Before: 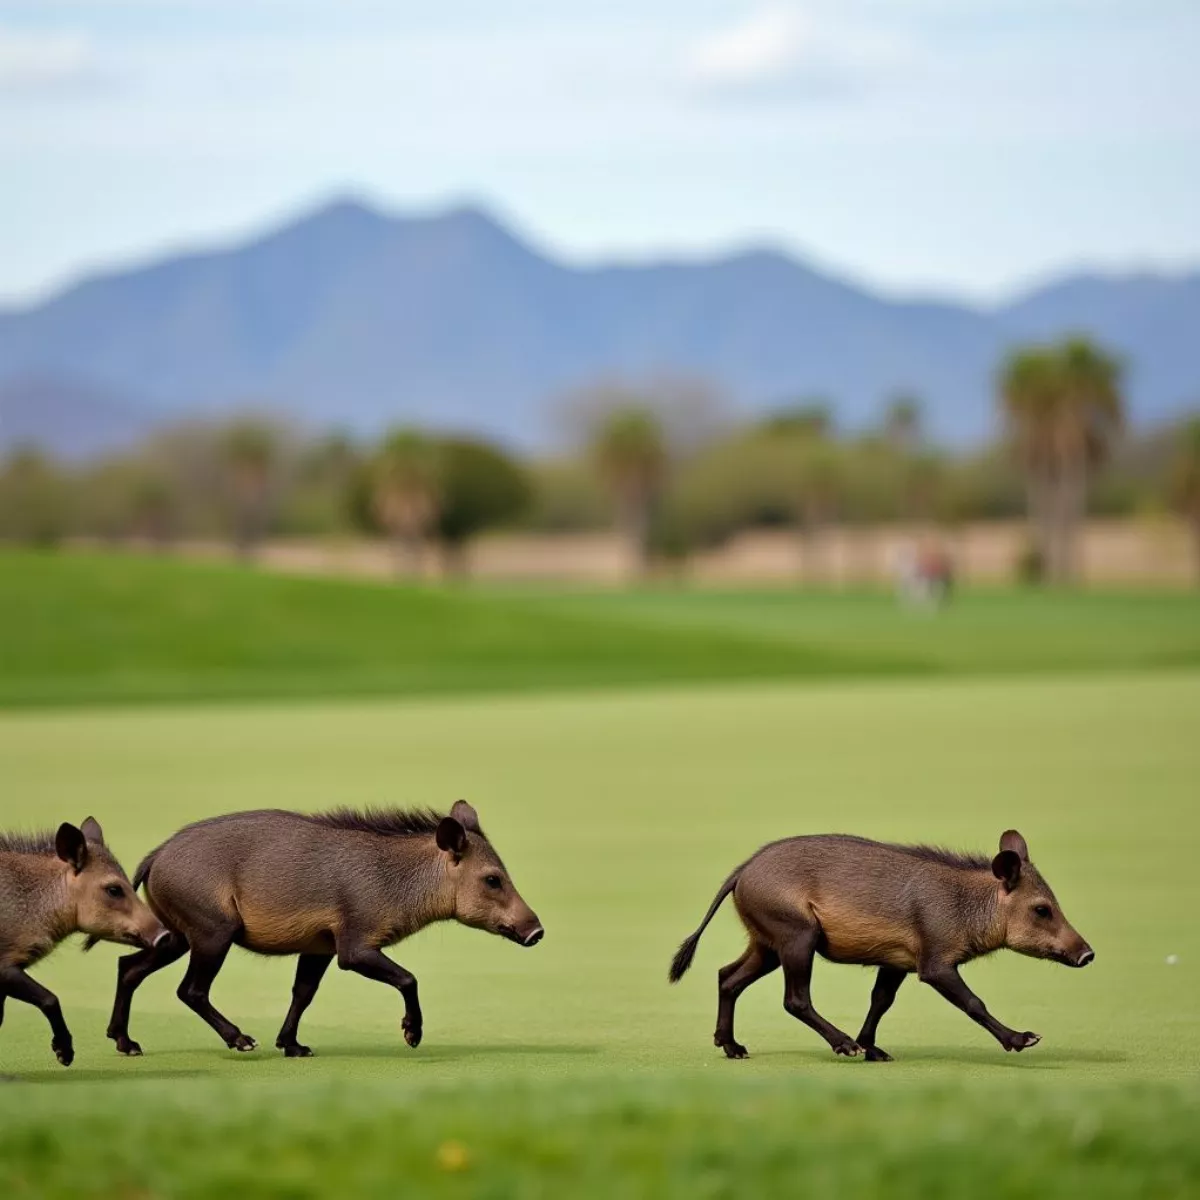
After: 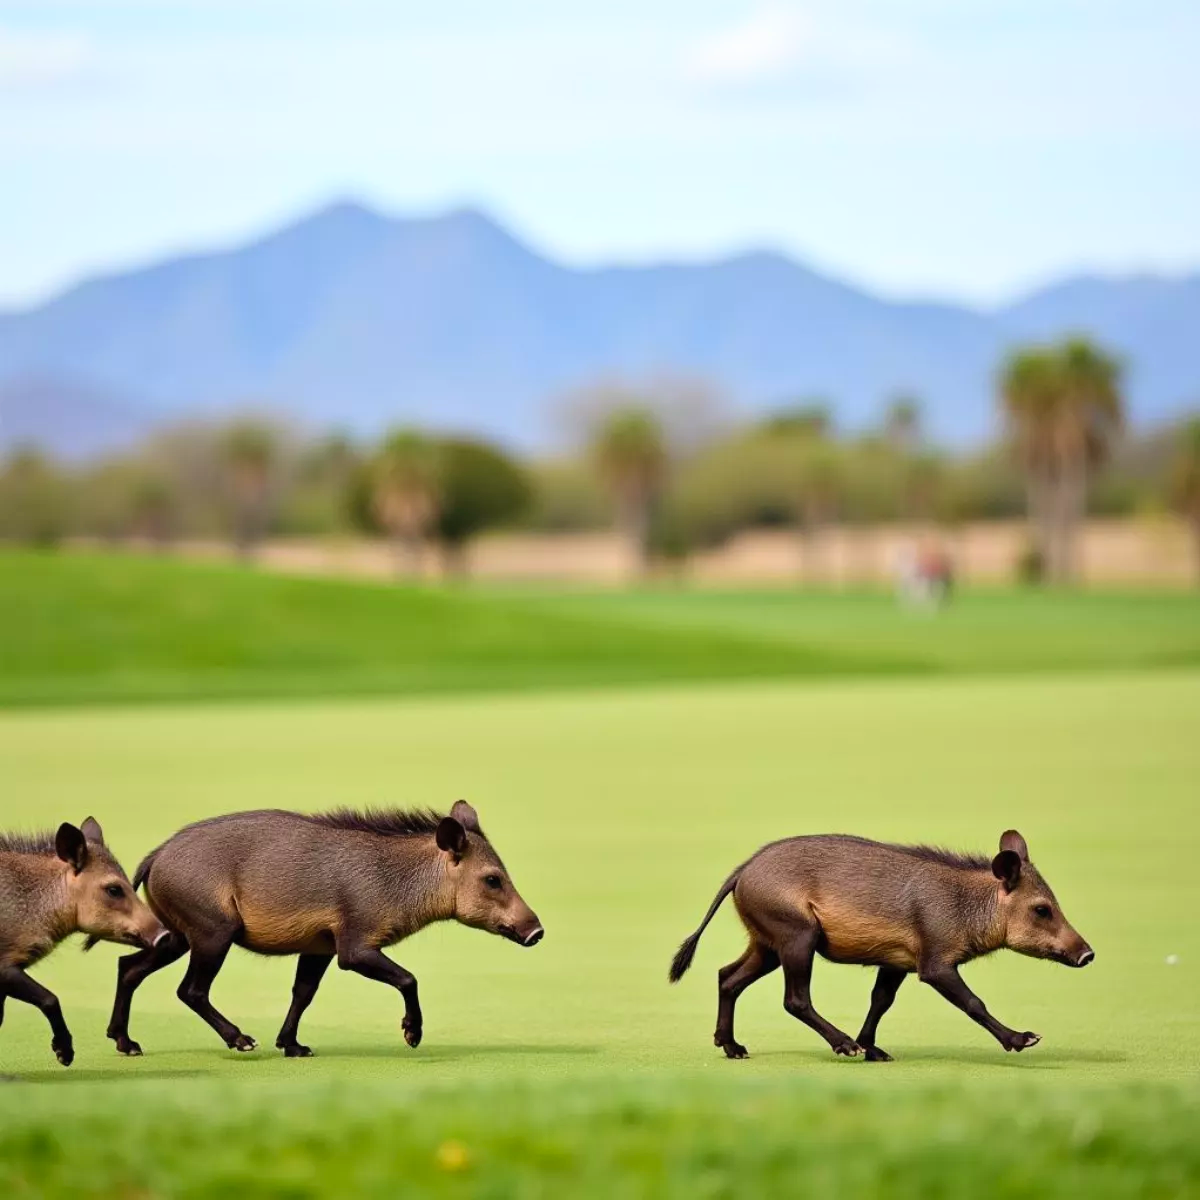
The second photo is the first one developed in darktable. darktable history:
contrast brightness saturation: contrast 0.2, brightness 0.16, saturation 0.22
rgb levels: preserve colors max RGB
